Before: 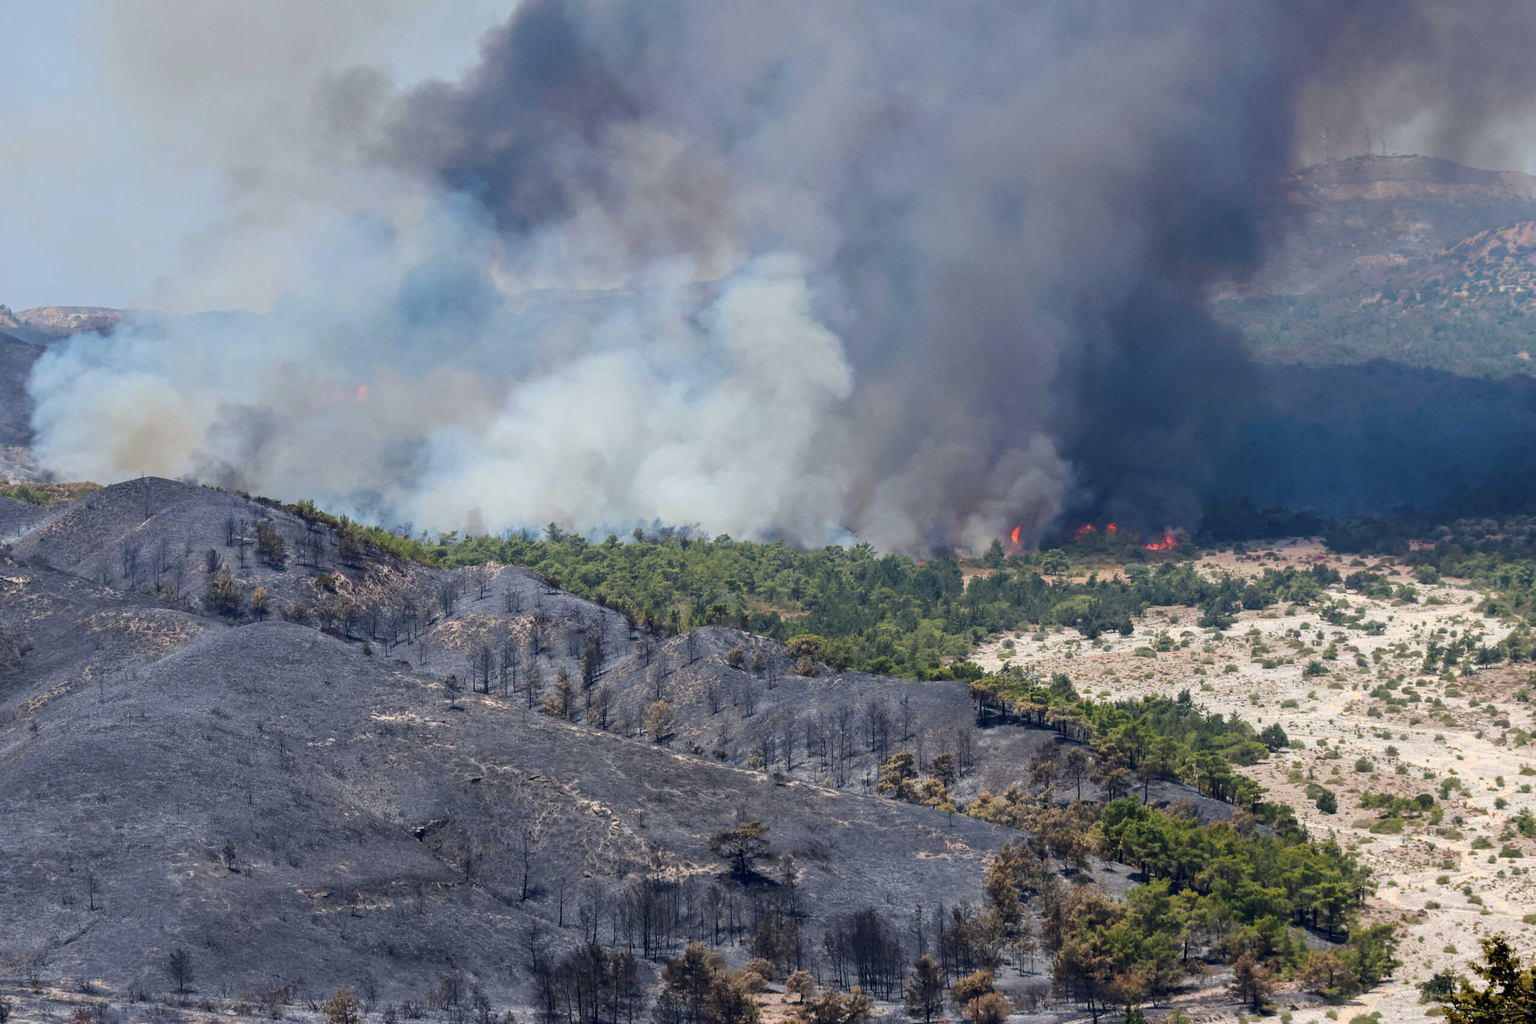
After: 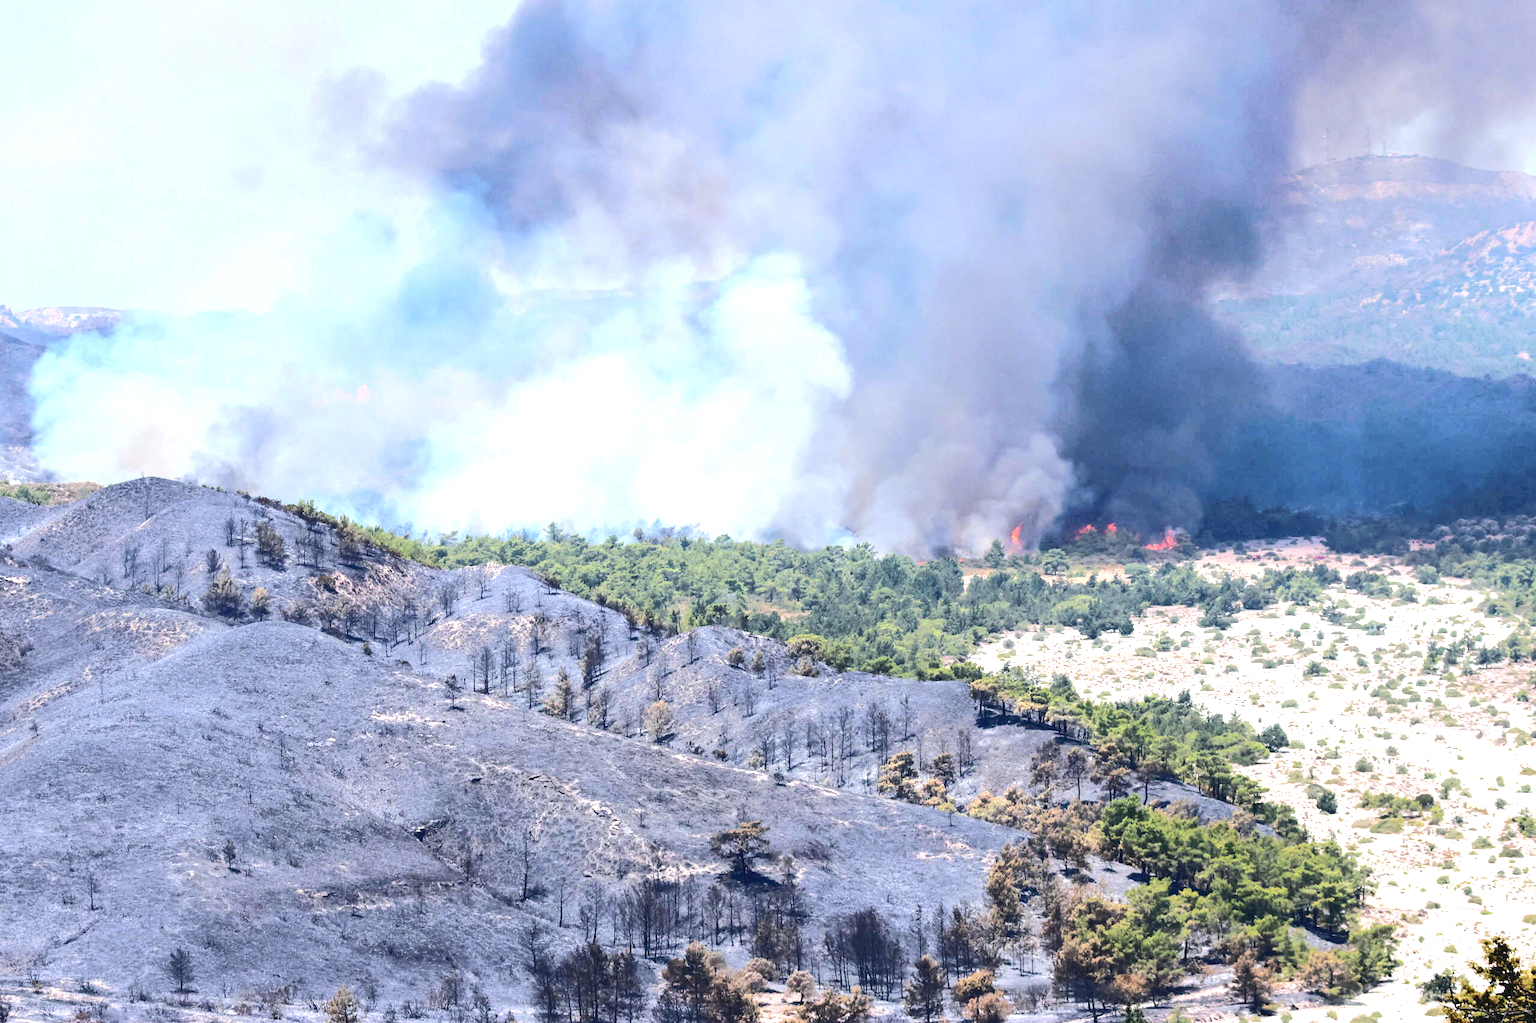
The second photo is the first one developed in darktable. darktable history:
exposure: black level correction 0, exposure 1.199 EV, compensate highlight preservation false
tone curve: curves: ch0 [(0, 0) (0.003, 0.062) (0.011, 0.07) (0.025, 0.083) (0.044, 0.094) (0.069, 0.105) (0.1, 0.117) (0.136, 0.136) (0.177, 0.164) (0.224, 0.201) (0.277, 0.256) (0.335, 0.335) (0.399, 0.424) (0.468, 0.529) (0.543, 0.641) (0.623, 0.725) (0.709, 0.787) (0.801, 0.849) (0.898, 0.917) (1, 1)], color space Lab, independent channels
color calibration: illuminant as shot in camera, x 0.358, y 0.373, temperature 4628.91 K
